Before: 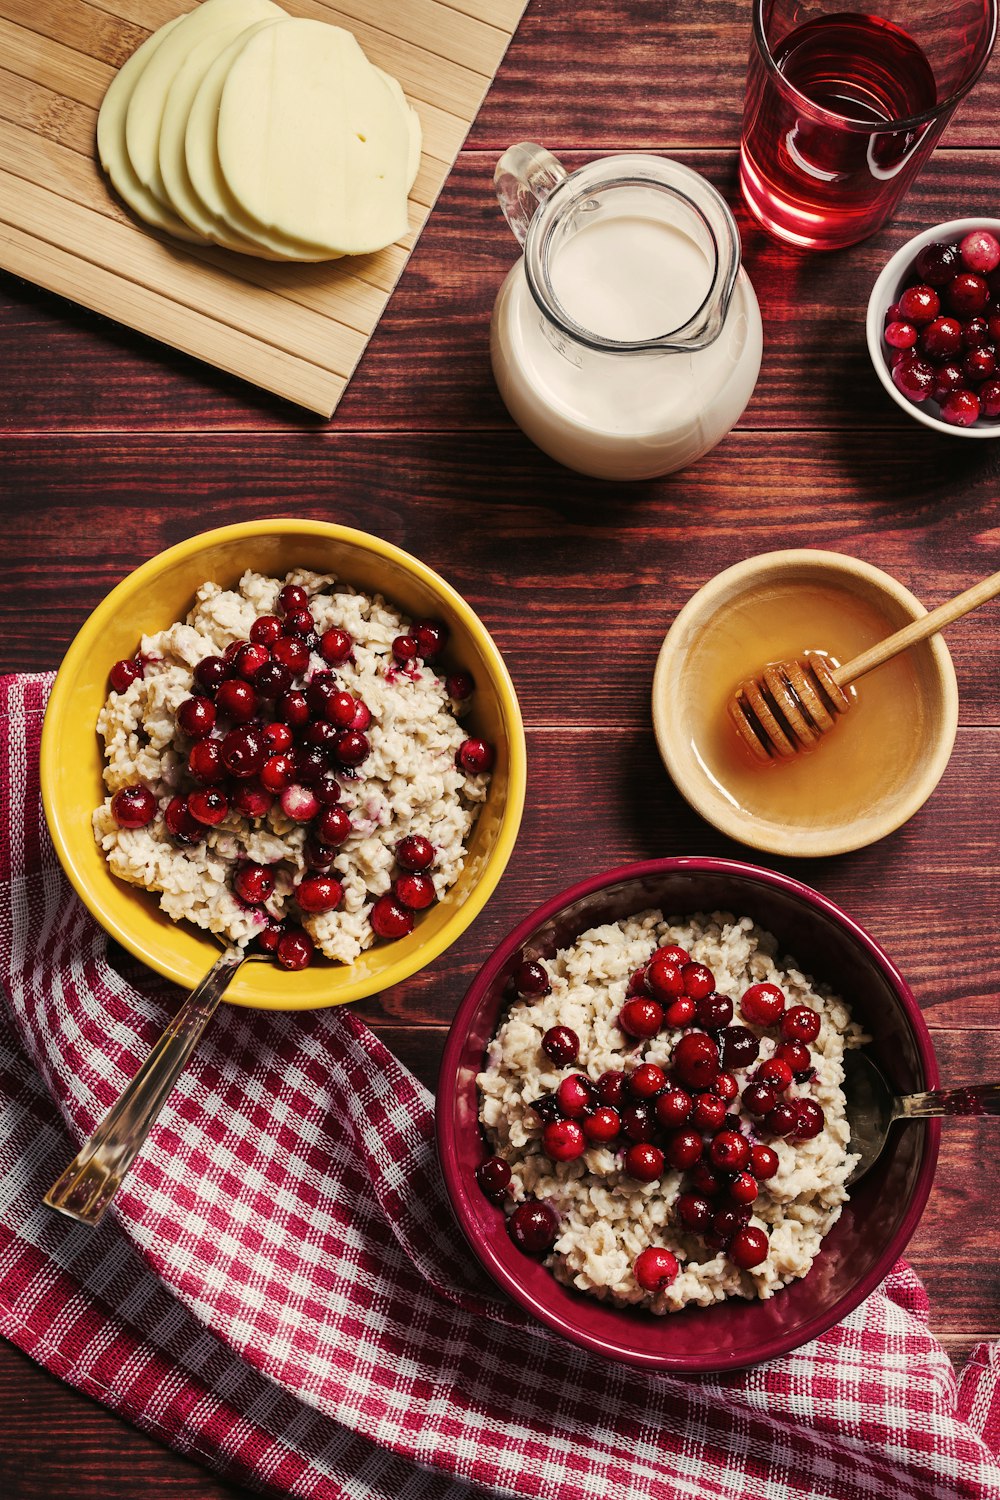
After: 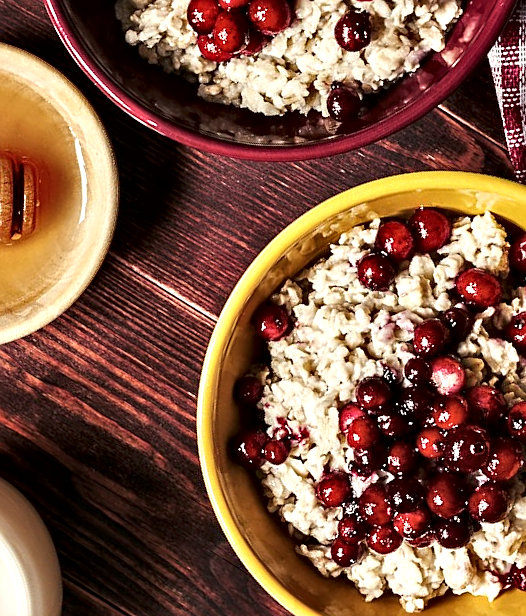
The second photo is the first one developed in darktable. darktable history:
crop and rotate: angle 148.08°, left 9.137%, top 15.601%, right 4.43%, bottom 16.951%
local contrast: mode bilateral grid, contrast 20, coarseness 49, detail 120%, midtone range 0.2
exposure: black level correction 0, exposure 0.199 EV, compensate highlight preservation false
sharpen: on, module defaults
contrast equalizer: y [[0.601, 0.6, 0.598, 0.598, 0.6, 0.601], [0.5 ×6], [0.5 ×6], [0 ×6], [0 ×6]]
